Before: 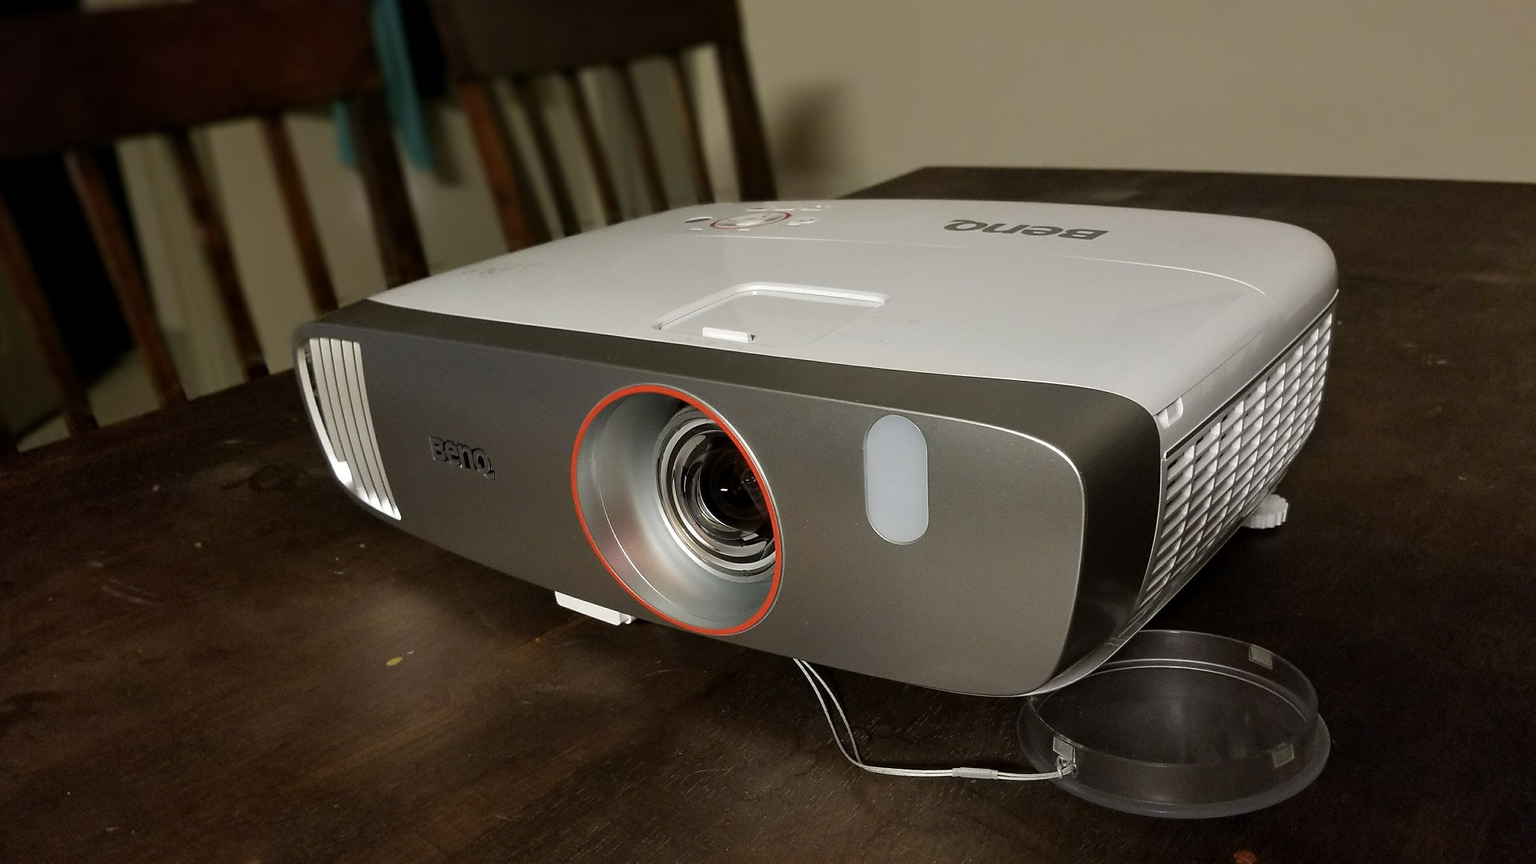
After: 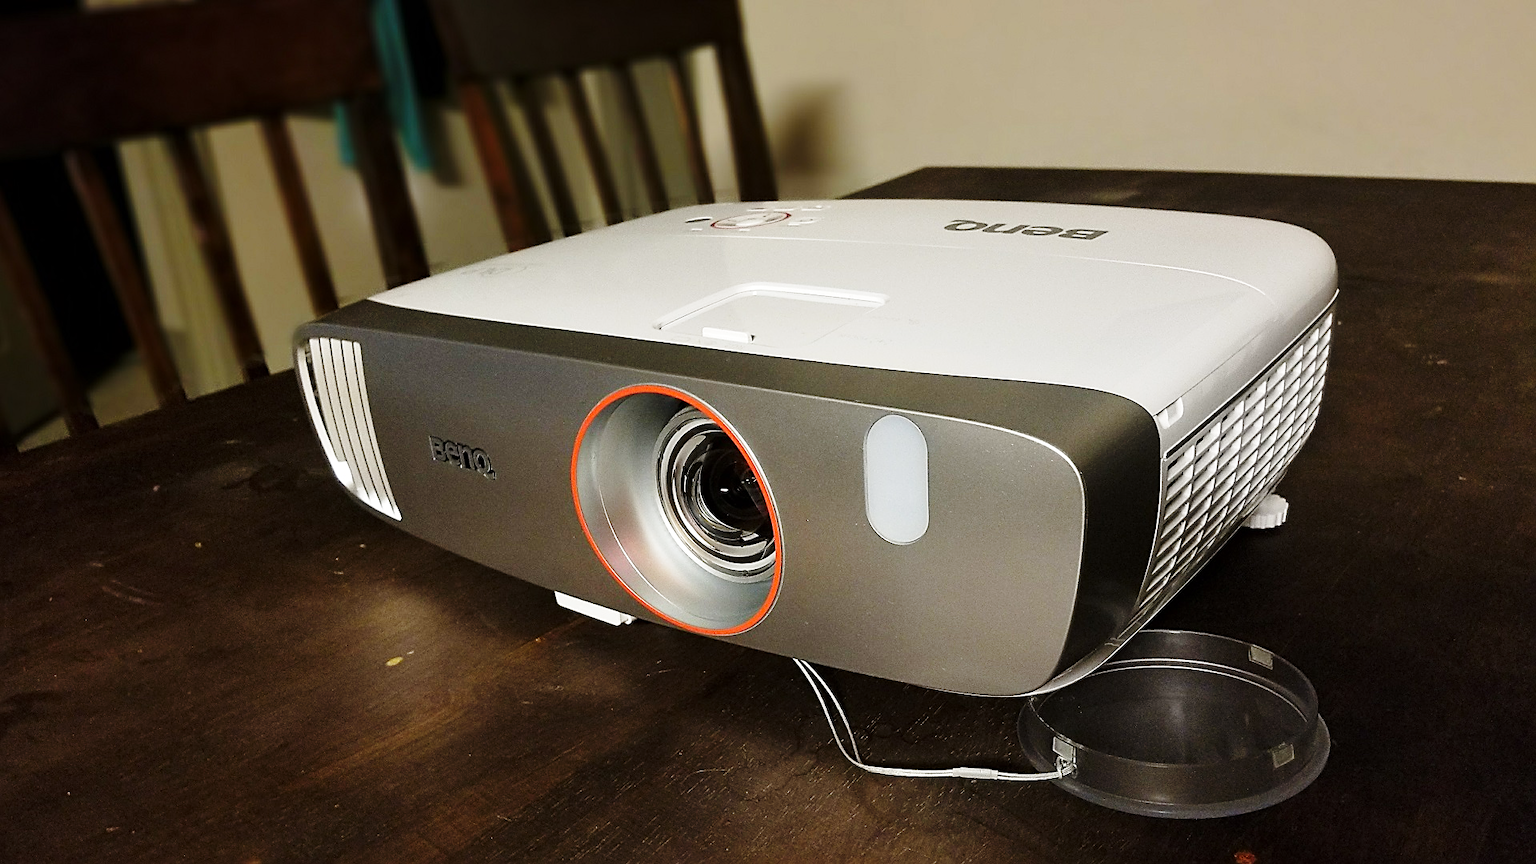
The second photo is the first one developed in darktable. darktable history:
base curve: curves: ch0 [(0, 0) (0.028, 0.03) (0.121, 0.232) (0.46, 0.748) (0.859, 0.968) (1, 1)], preserve colors none
sharpen: on, module defaults
tone equalizer: mask exposure compensation -0.486 EV
